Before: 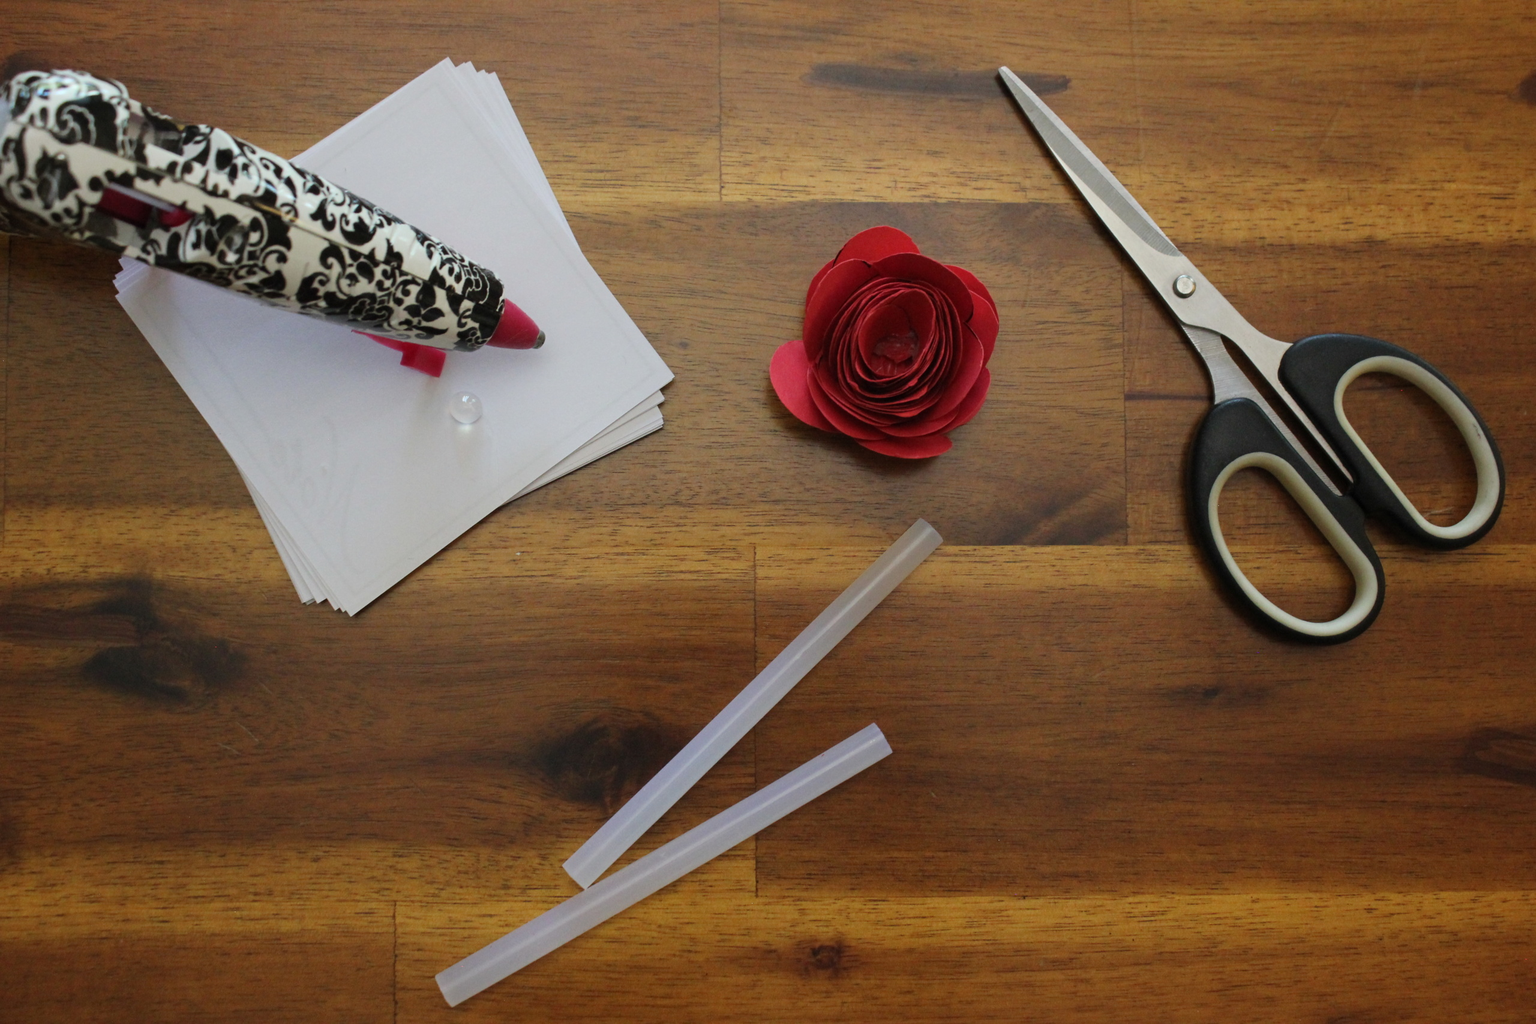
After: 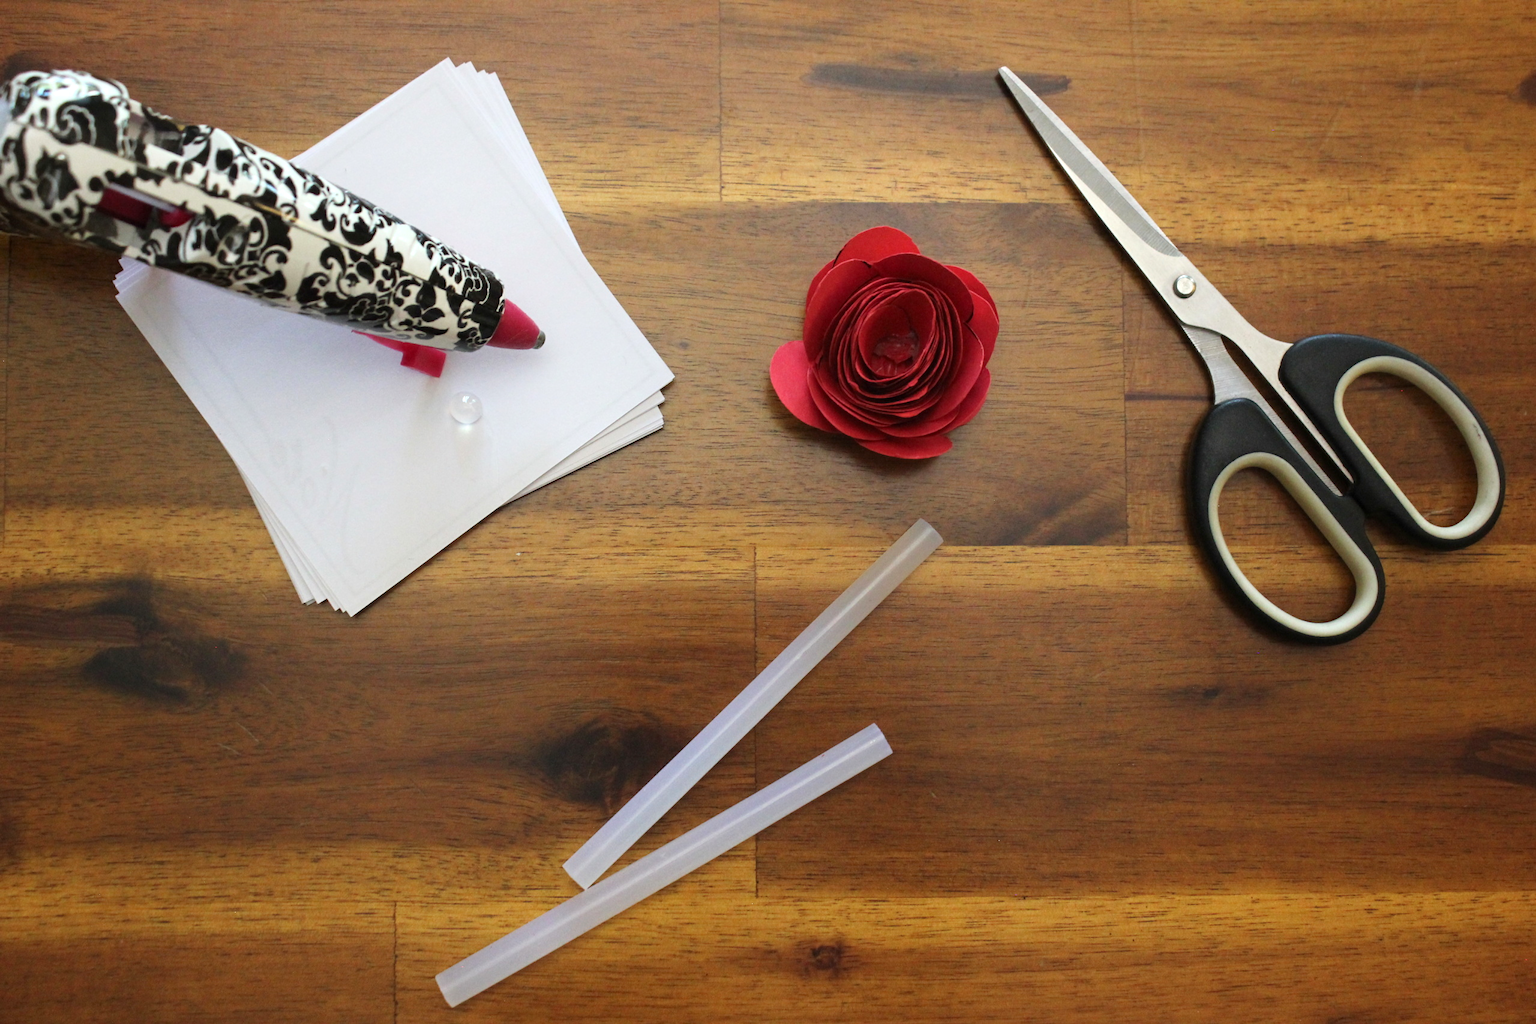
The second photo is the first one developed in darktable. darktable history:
white balance: red 1, blue 1
exposure: exposure 0.556 EV, compensate highlight preservation false
base curve: preserve colors none
shadows and highlights: shadows -30, highlights 30
